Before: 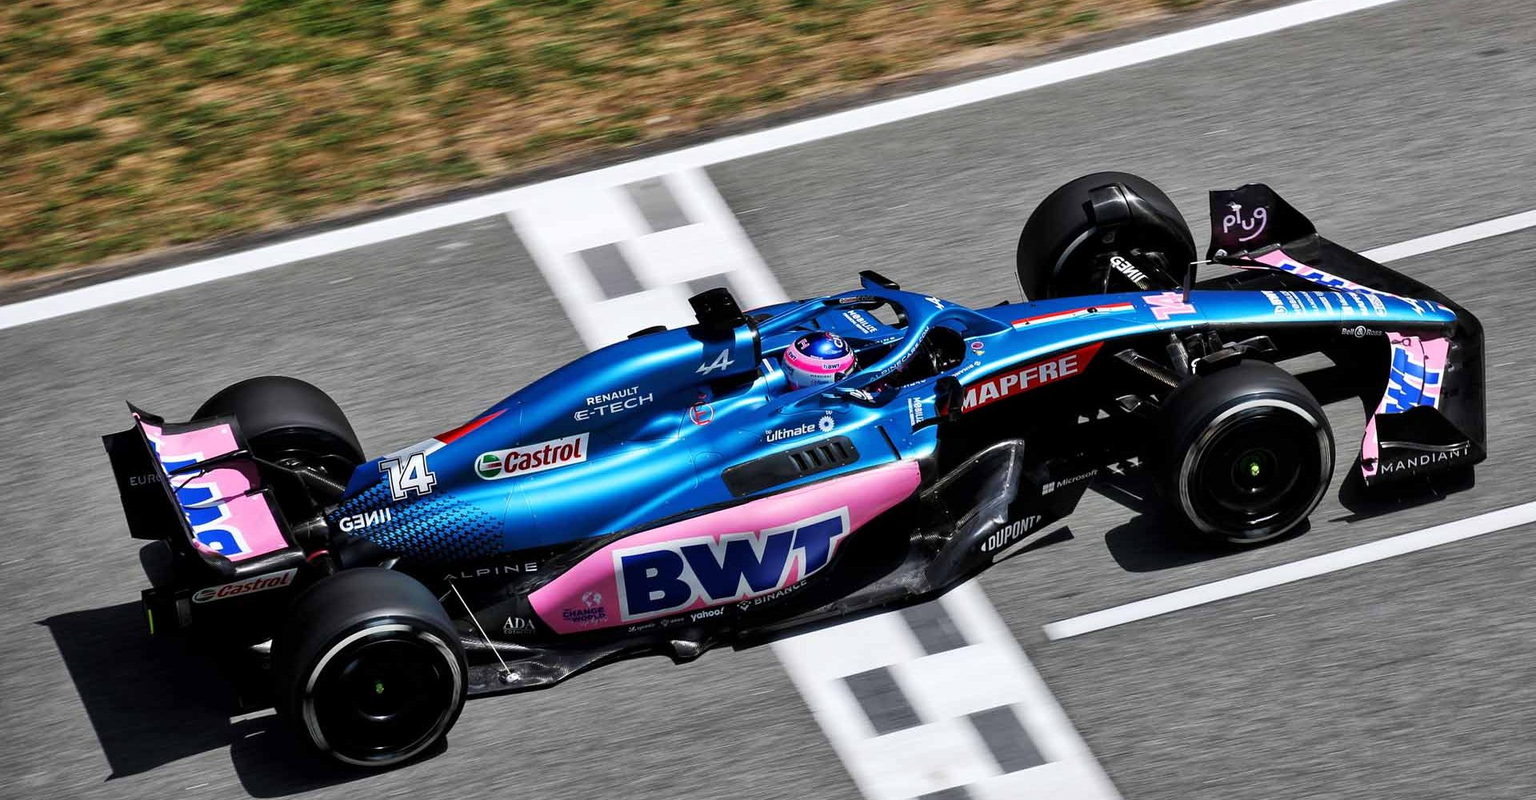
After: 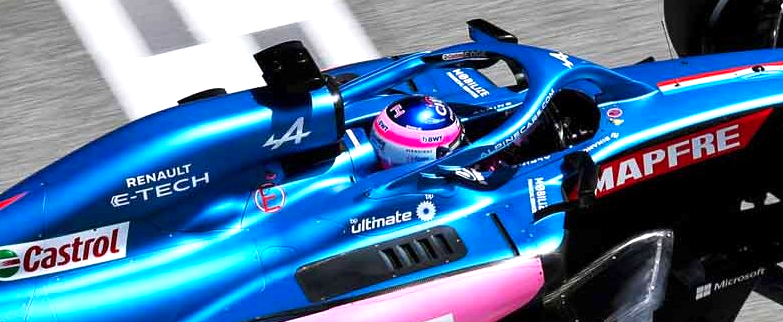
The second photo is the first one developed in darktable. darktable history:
exposure: exposure 0.497 EV, compensate highlight preservation false
color zones: curves: ch2 [(0, 0.5) (0.084, 0.497) (0.323, 0.335) (0.4, 0.497) (1, 0.5)]
crop: left 31.646%, top 31.936%, right 27.571%, bottom 35.853%
contrast brightness saturation: contrast 0.035, saturation 0.073
